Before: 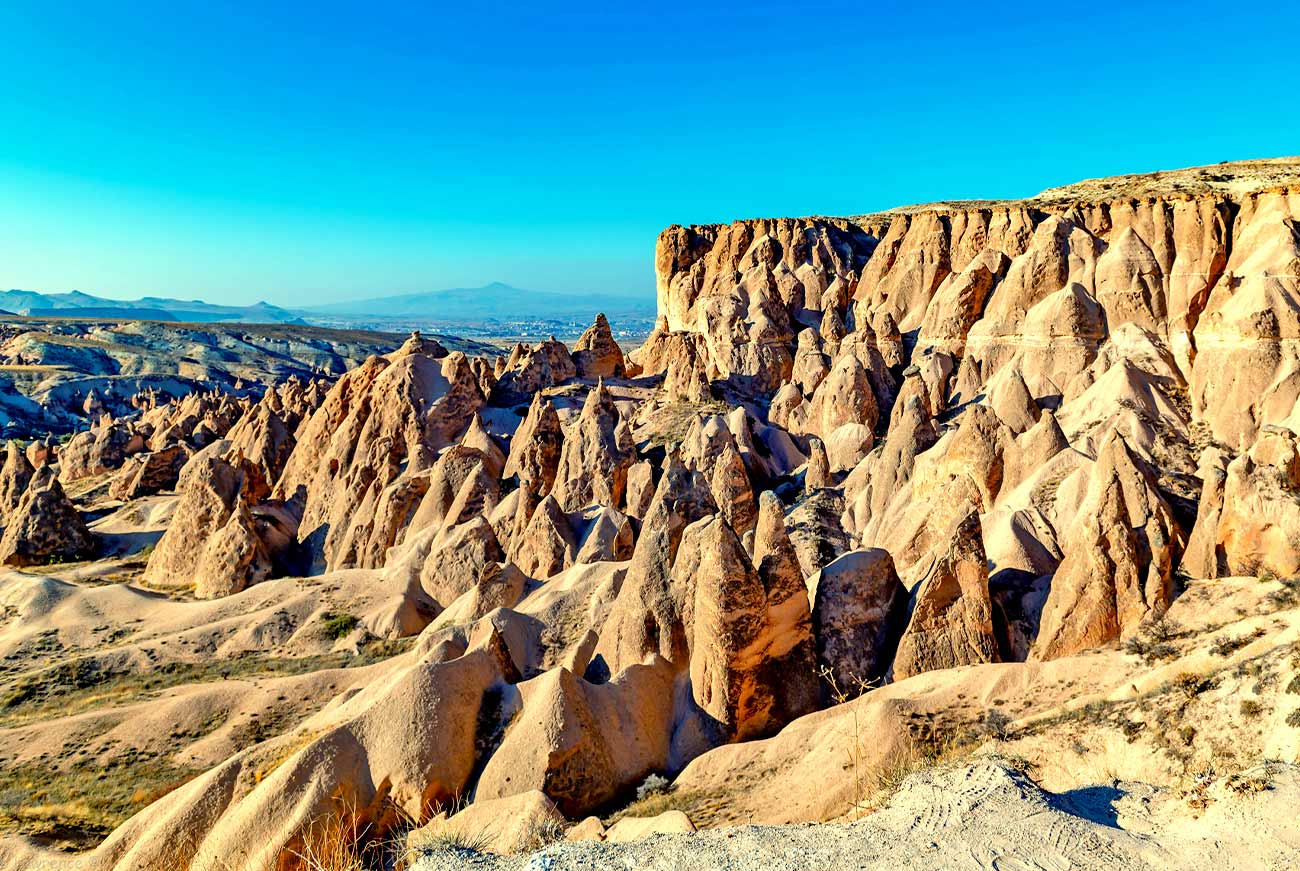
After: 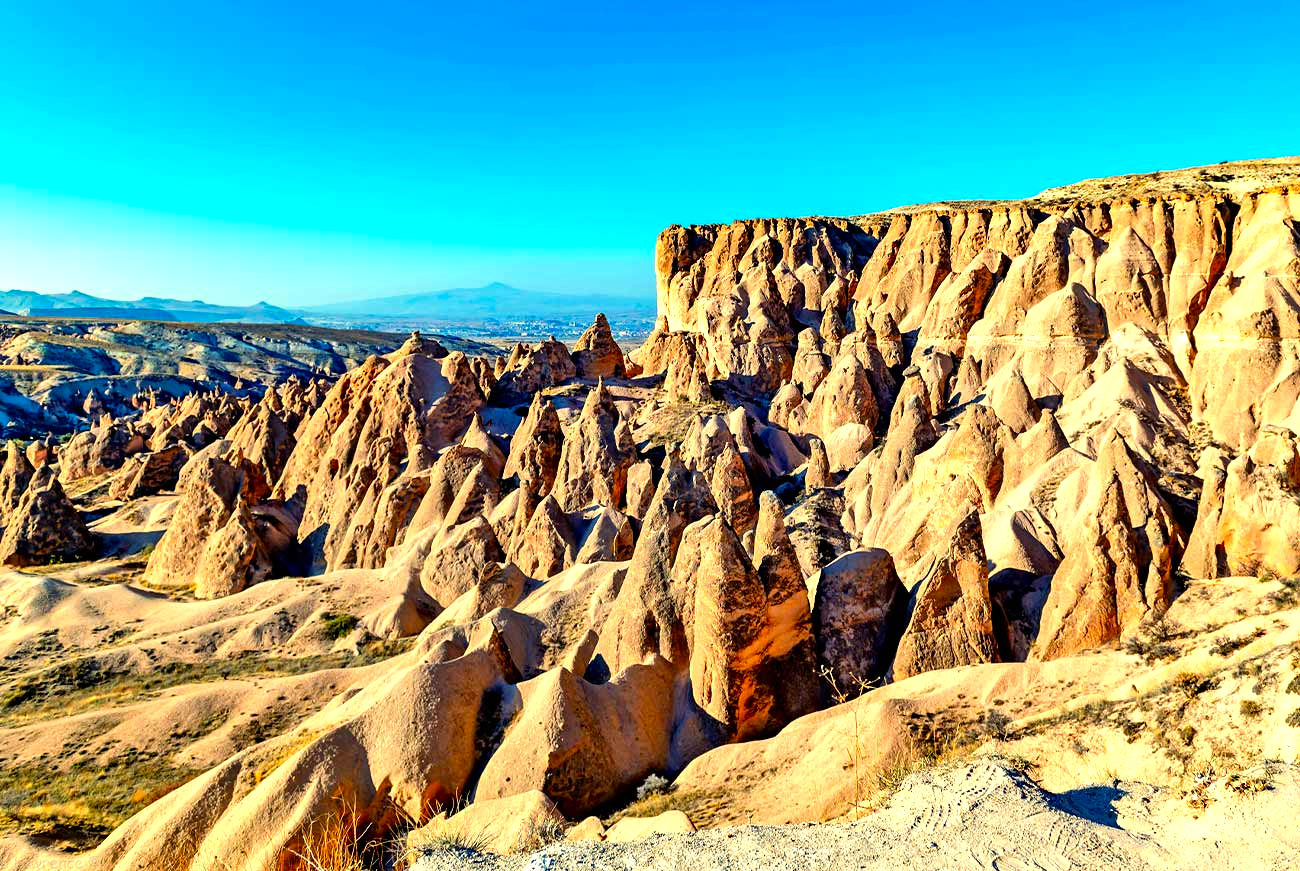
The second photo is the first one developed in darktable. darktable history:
color correction: highlights a* 3.22, highlights b* 1.93, saturation 1.19
tone equalizer: -8 EV -0.417 EV, -7 EV -0.389 EV, -6 EV -0.333 EV, -5 EV -0.222 EV, -3 EV 0.222 EV, -2 EV 0.333 EV, -1 EV 0.389 EV, +0 EV 0.417 EV, edges refinement/feathering 500, mask exposure compensation -1.57 EV, preserve details no
